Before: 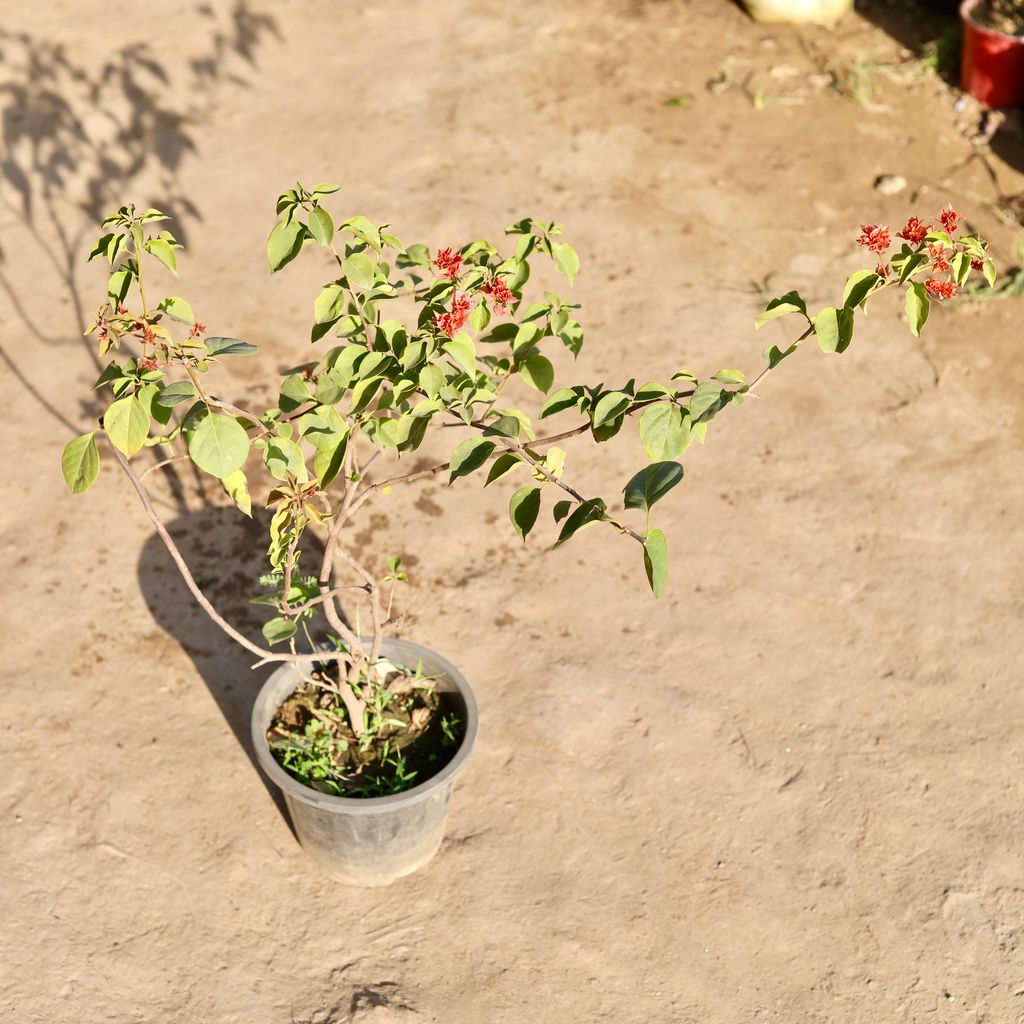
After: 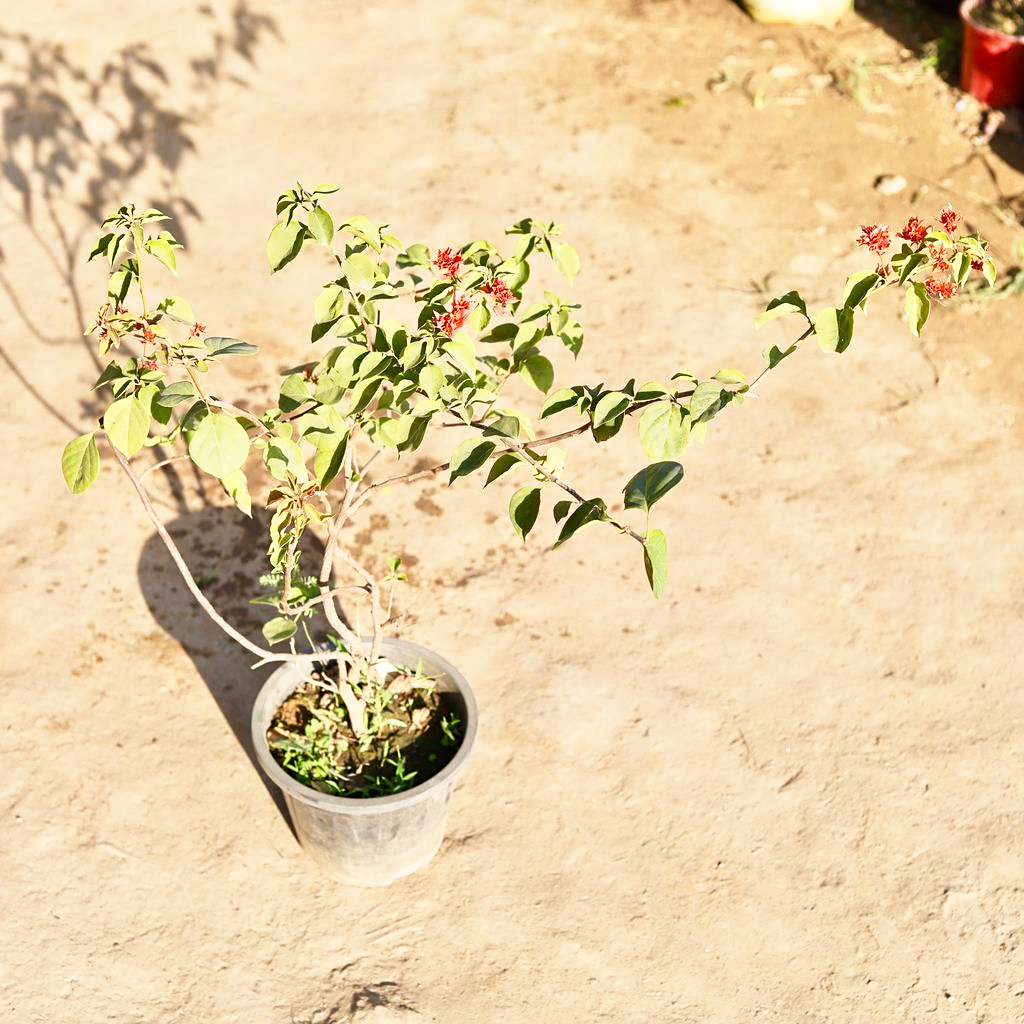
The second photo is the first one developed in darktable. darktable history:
base curve: curves: ch0 [(0, 0) (0.579, 0.807) (1, 1)], preserve colors none
sharpen: amount 0.217
